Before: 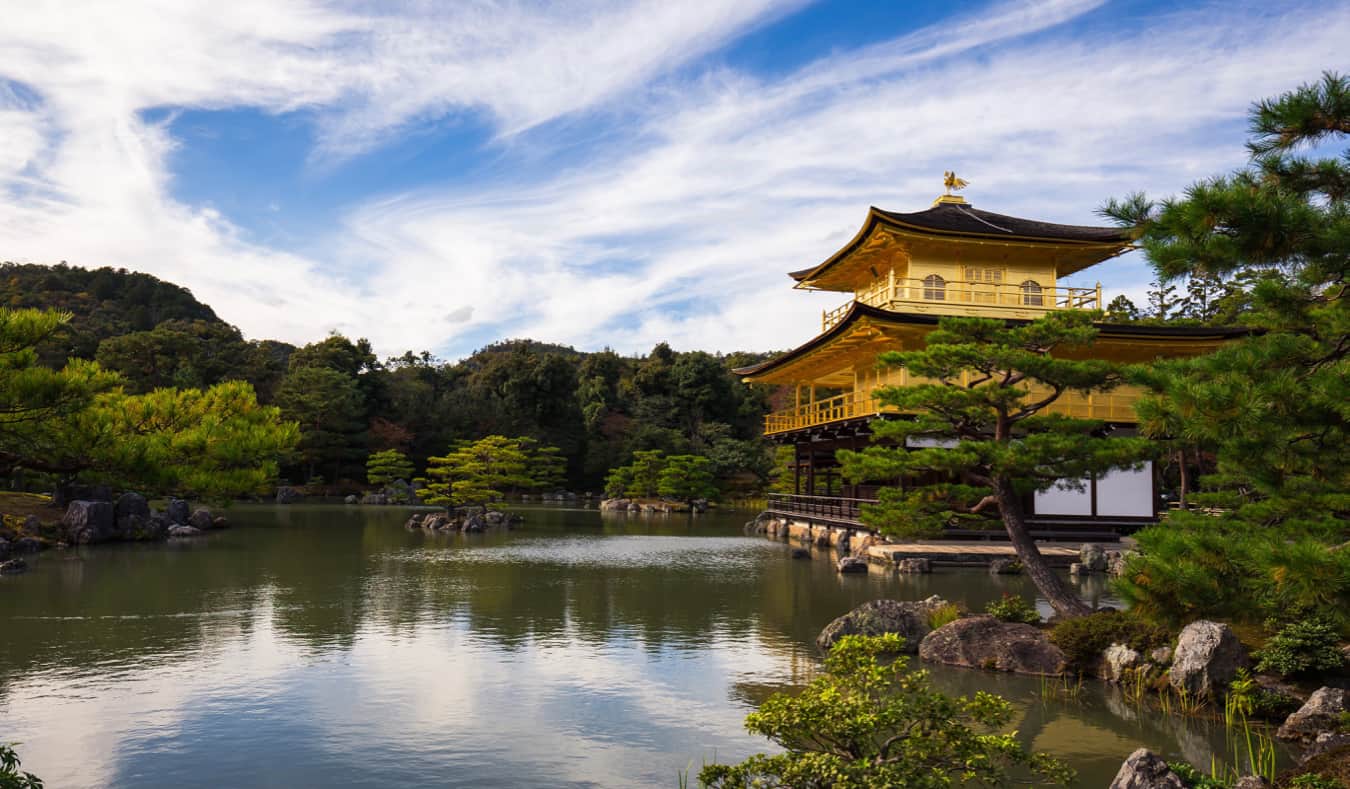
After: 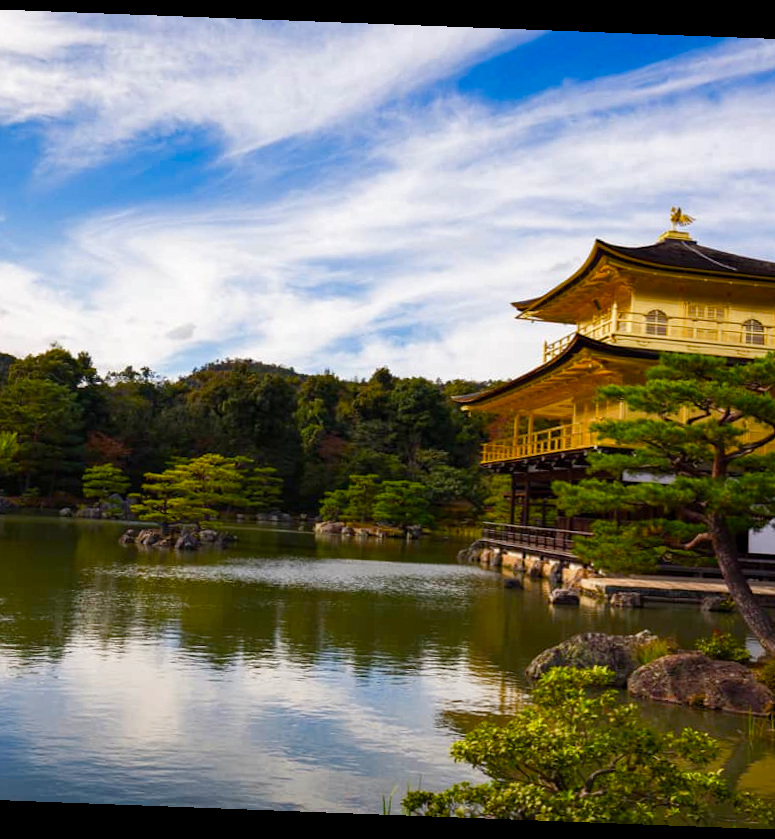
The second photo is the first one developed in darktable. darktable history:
color balance rgb: perceptual saturation grading › global saturation 20%, perceptual saturation grading › highlights -25%, perceptual saturation grading › shadows 50%
rotate and perspective: rotation 2.17°, automatic cropping off
crop: left 21.496%, right 22.254%
haze removal: compatibility mode true, adaptive false
